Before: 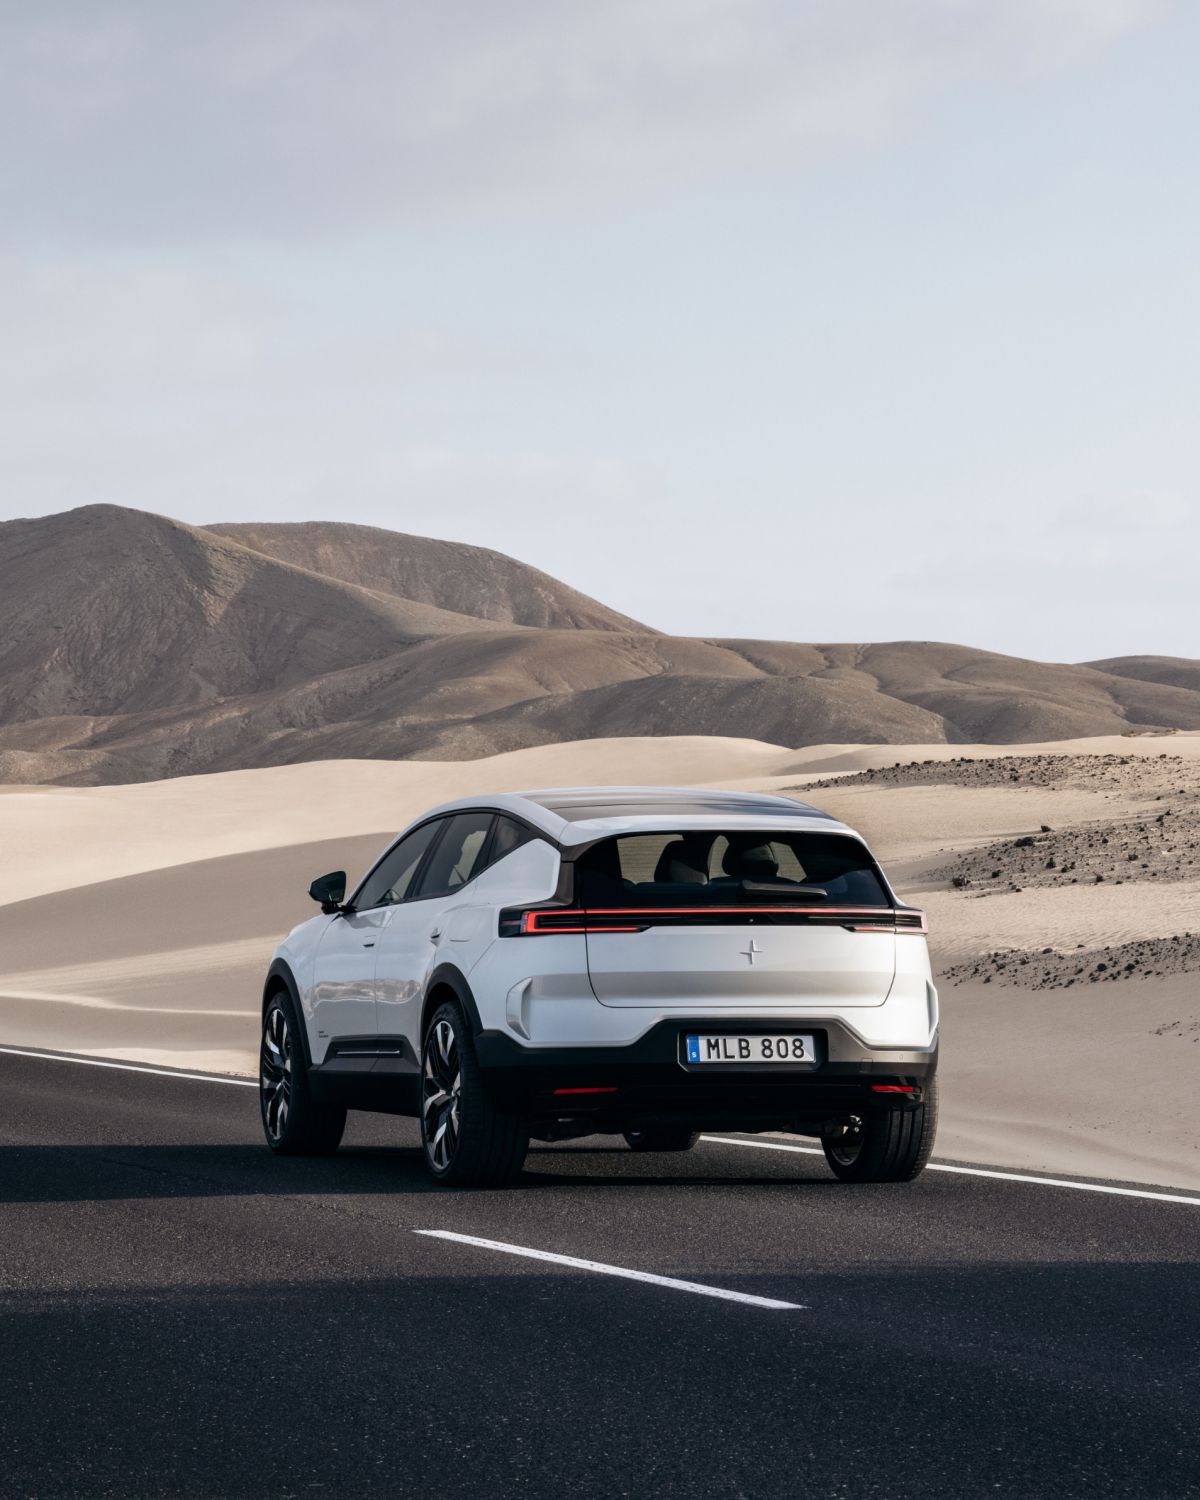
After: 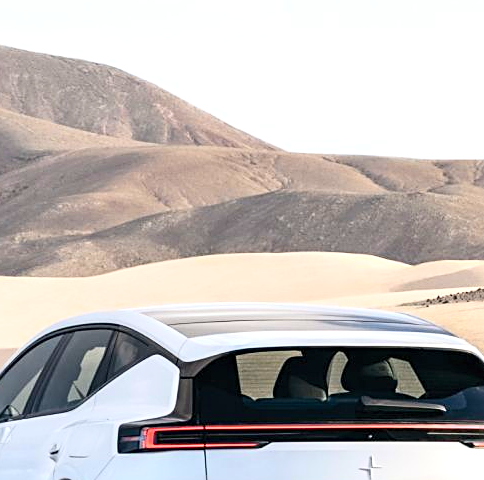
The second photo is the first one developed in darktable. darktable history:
contrast brightness saturation: contrast 0.198, brightness 0.163, saturation 0.216
crop: left 31.824%, top 32.313%, right 27.807%, bottom 35.672%
sharpen: on, module defaults
exposure: exposure 0.6 EV, compensate exposure bias true, compensate highlight preservation false
